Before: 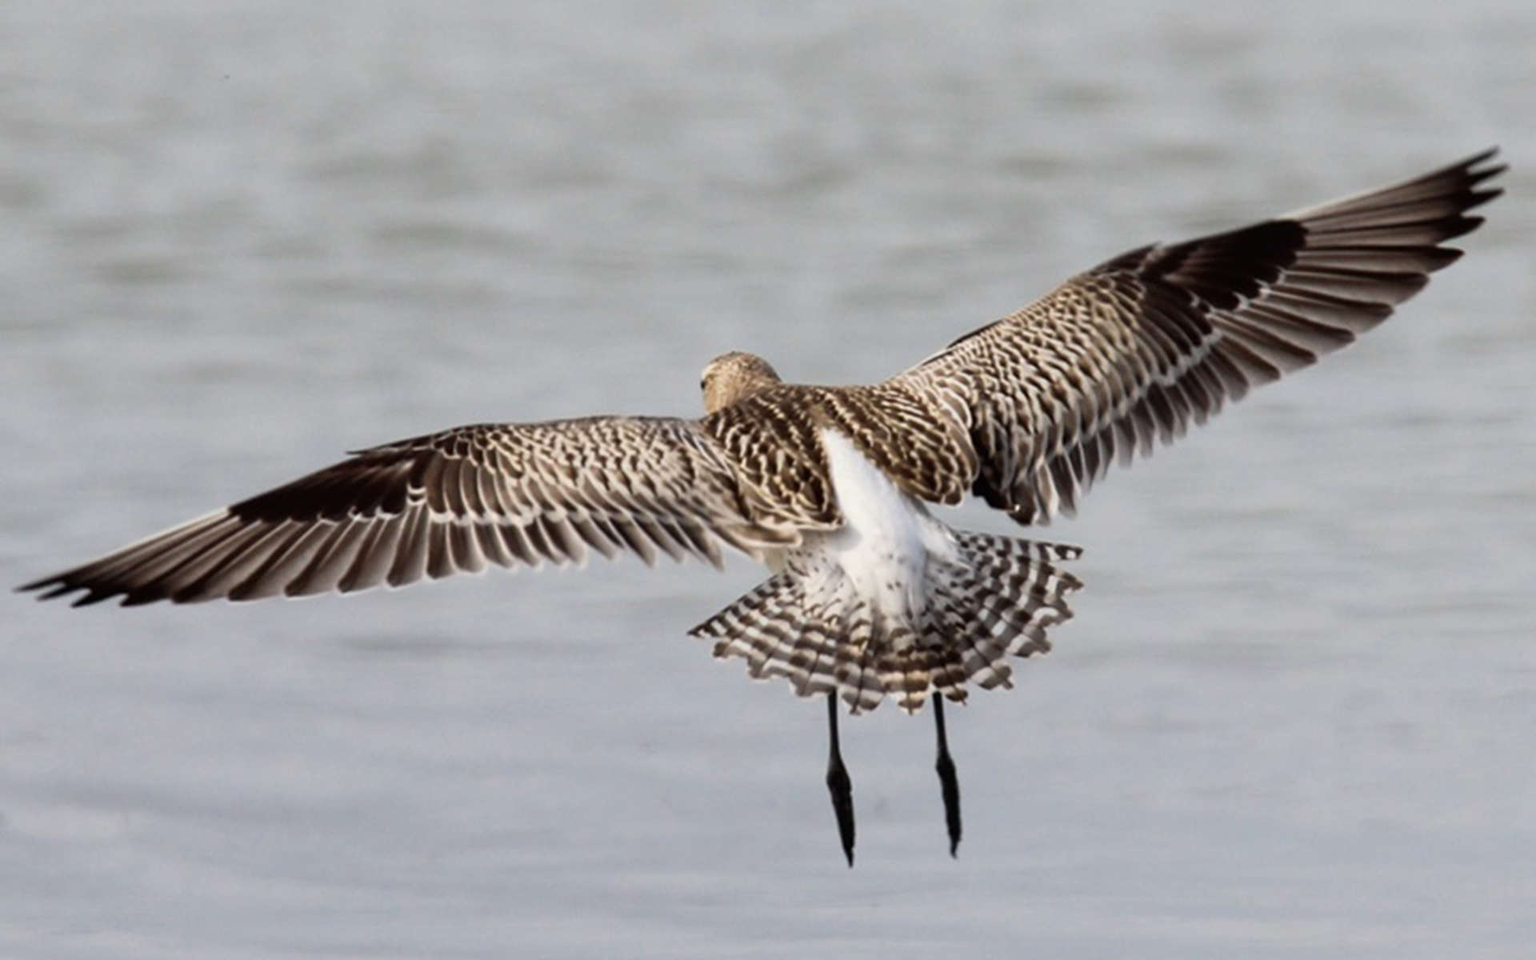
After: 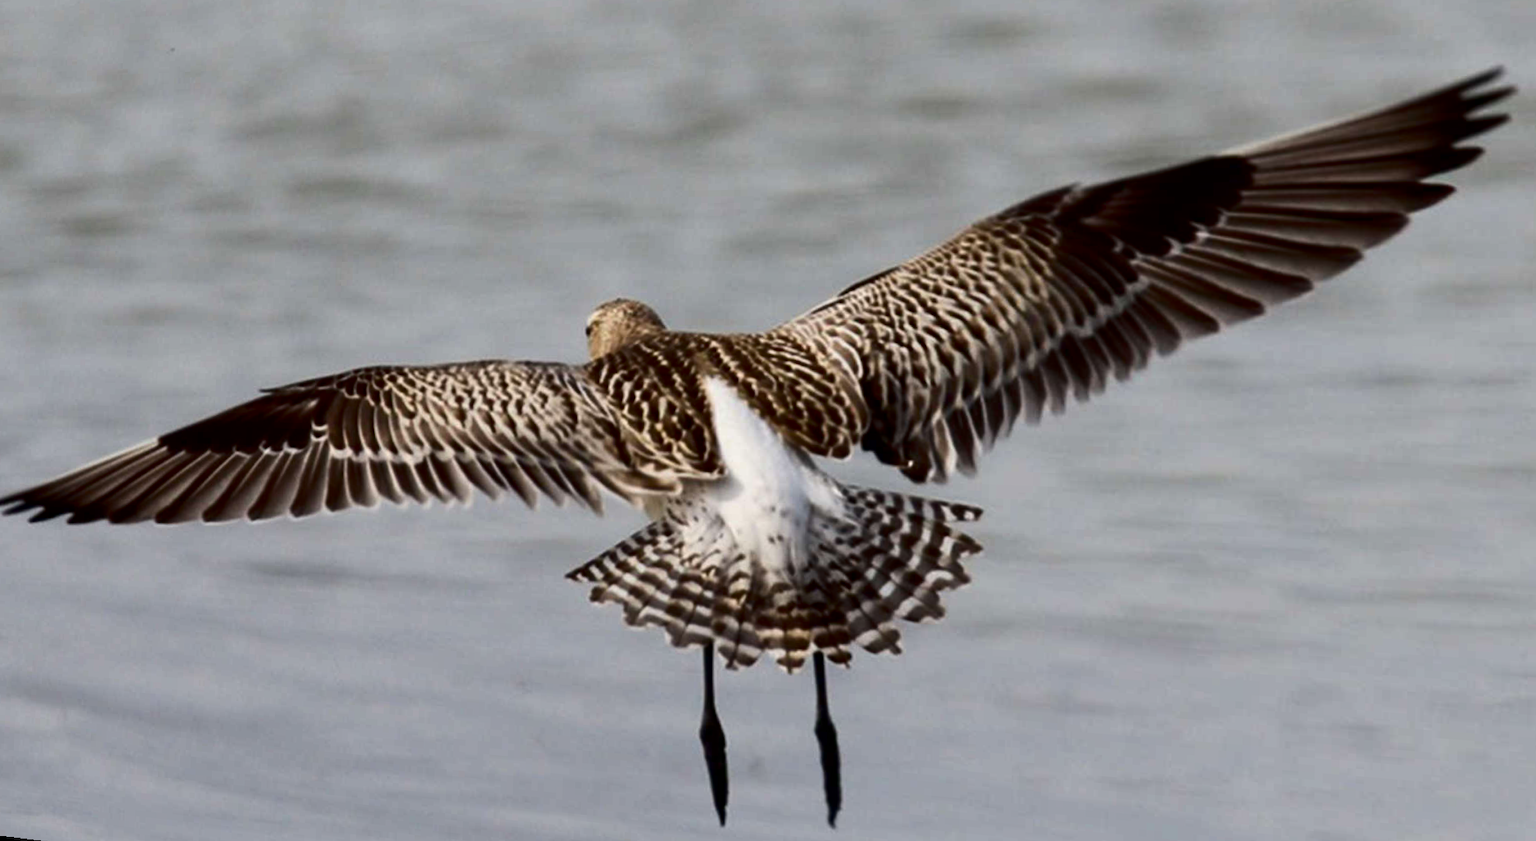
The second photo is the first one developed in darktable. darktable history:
contrast brightness saturation: contrast 0.13, brightness -0.24, saturation 0.14
rotate and perspective: rotation 1.69°, lens shift (vertical) -0.023, lens shift (horizontal) -0.291, crop left 0.025, crop right 0.988, crop top 0.092, crop bottom 0.842
